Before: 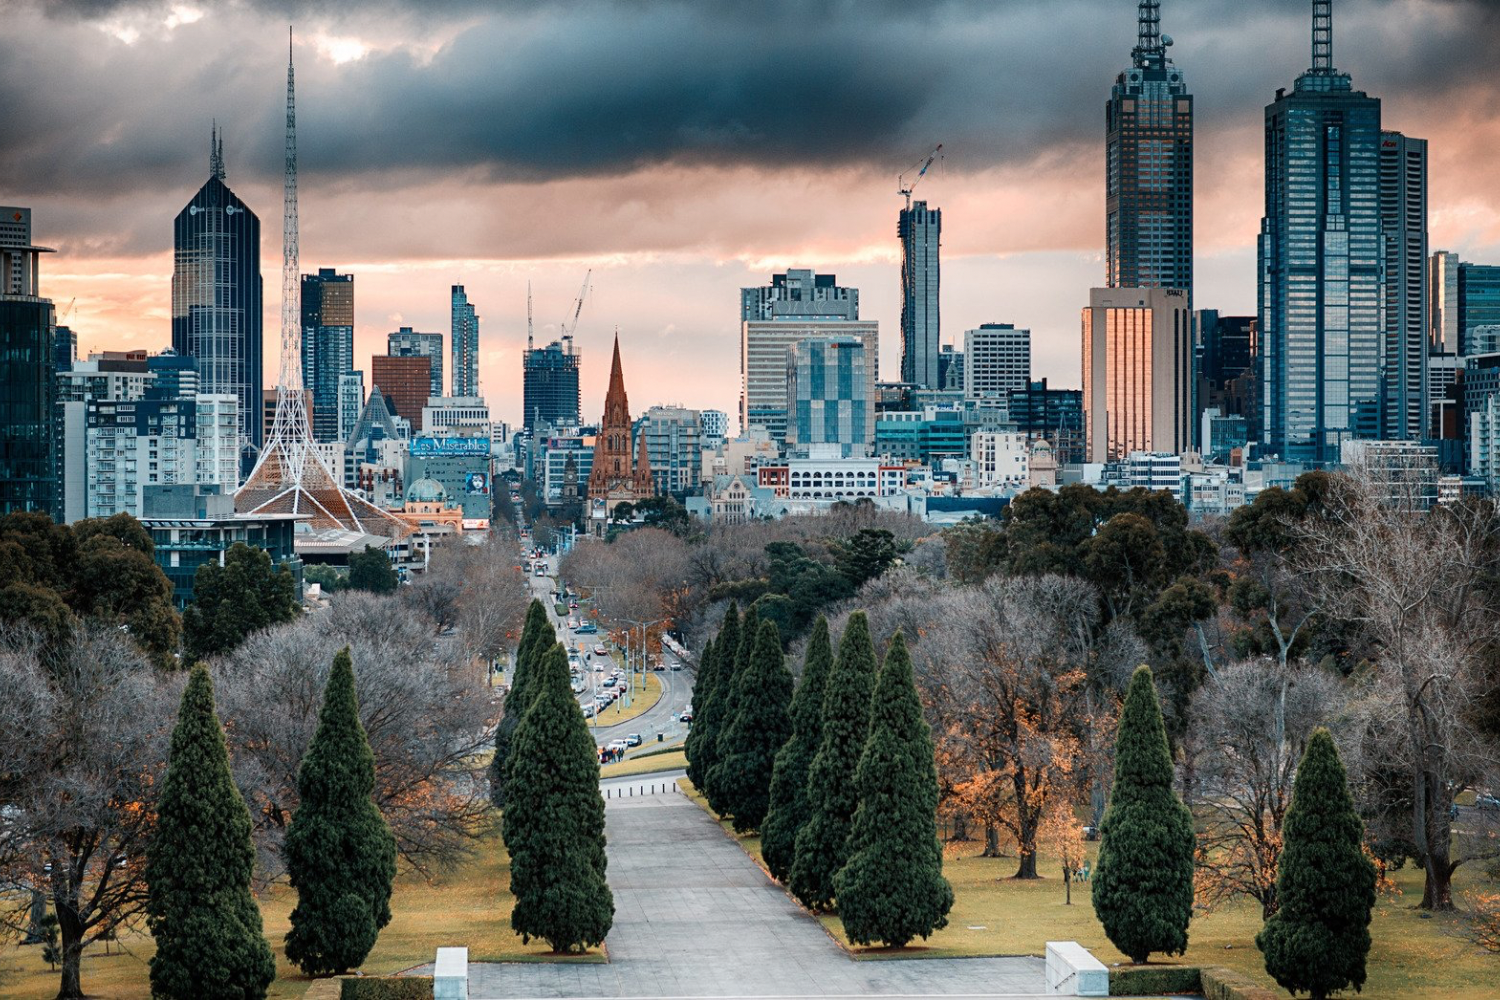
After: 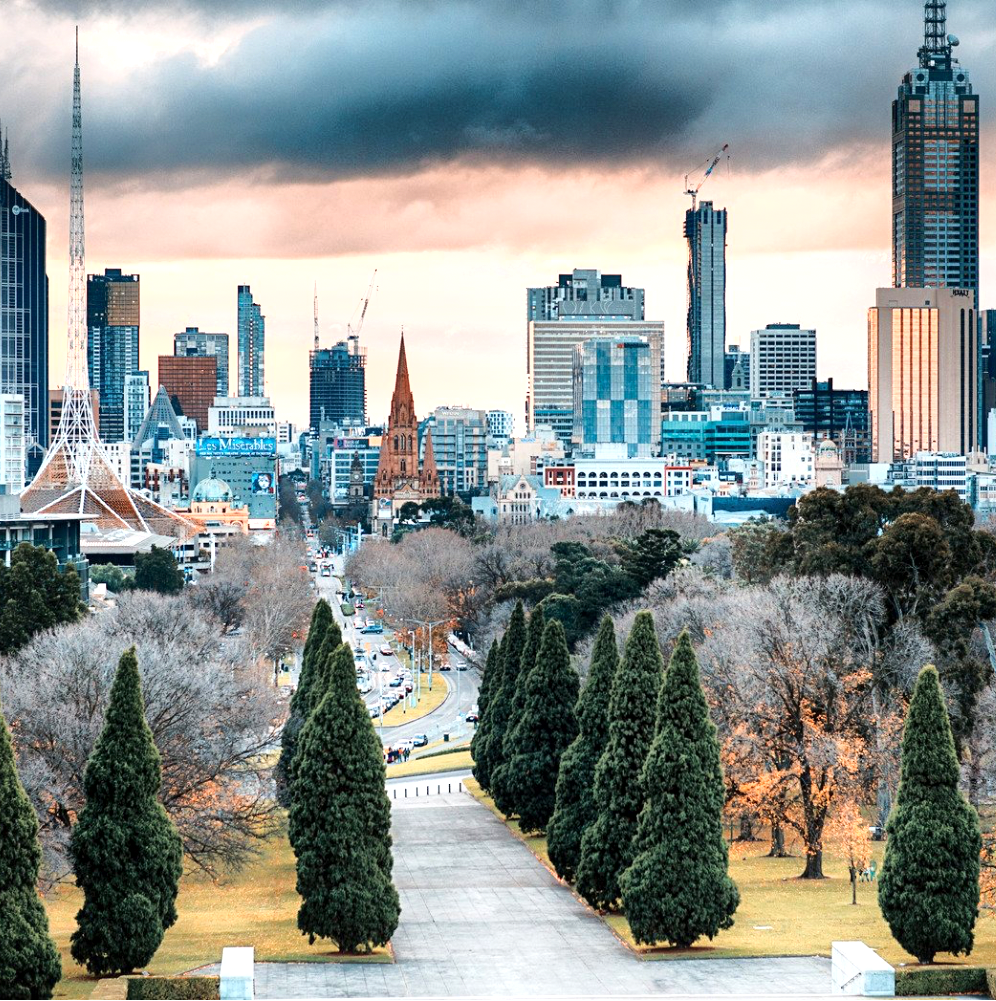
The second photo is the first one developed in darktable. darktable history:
exposure: exposure 0.609 EV, compensate highlight preservation false
local contrast: mode bilateral grid, contrast 19, coarseness 51, detail 132%, midtone range 0.2
shadows and highlights: highlights color adjustment 0.197%
crop and rotate: left 14.326%, right 19.247%
base curve: curves: ch0 [(0, 0) (0.036, 0.025) (0.121, 0.166) (0.206, 0.329) (0.605, 0.79) (1, 1)]
